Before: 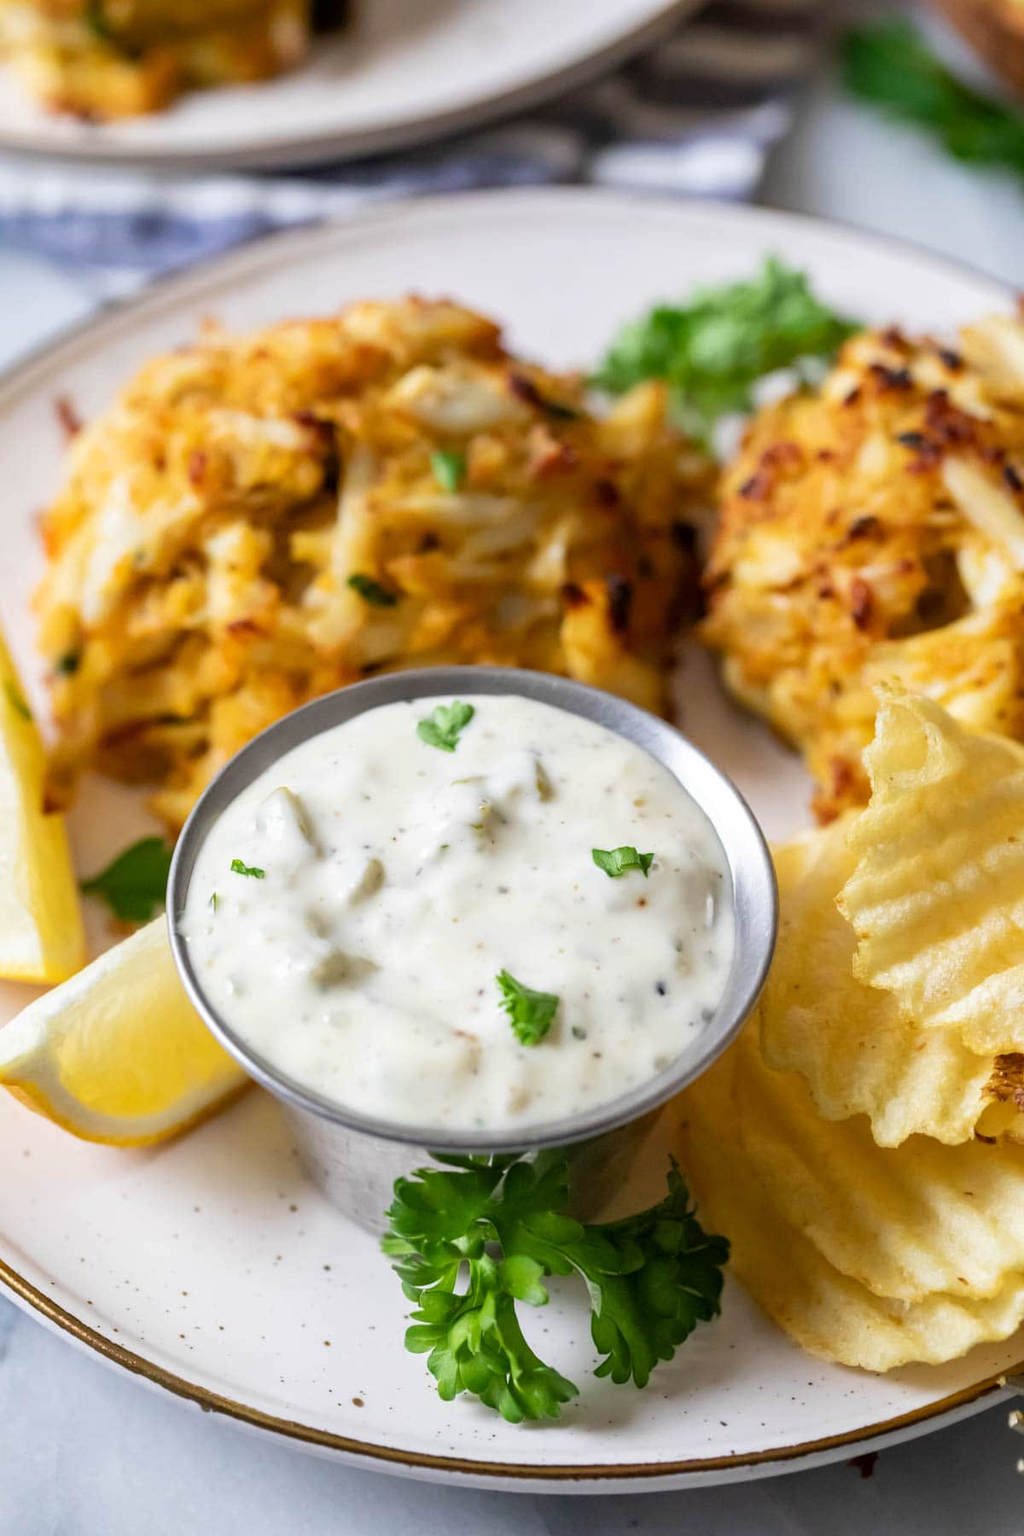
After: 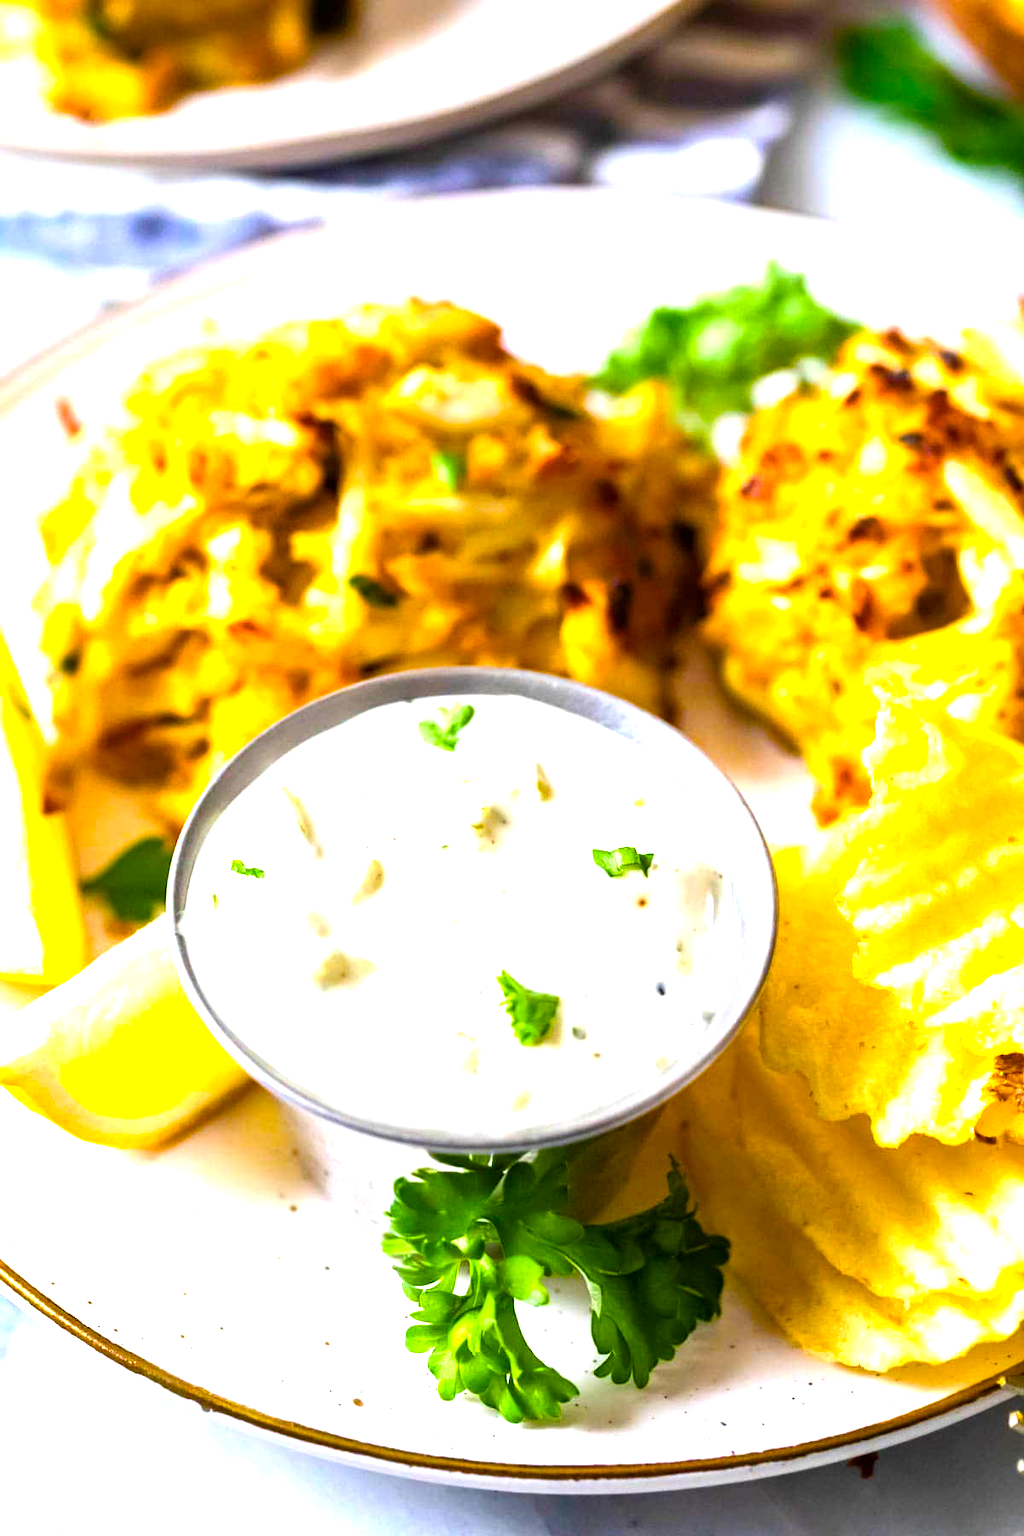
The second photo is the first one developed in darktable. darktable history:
color balance rgb: perceptual saturation grading › global saturation 14.378%, perceptual saturation grading › highlights -25.45%, perceptual saturation grading › shadows 29.982%, perceptual brilliance grading › global brilliance 30.403%, perceptual brilliance grading › highlights 12.615%, perceptual brilliance grading › mid-tones 23.581%, global vibrance 45.728%
